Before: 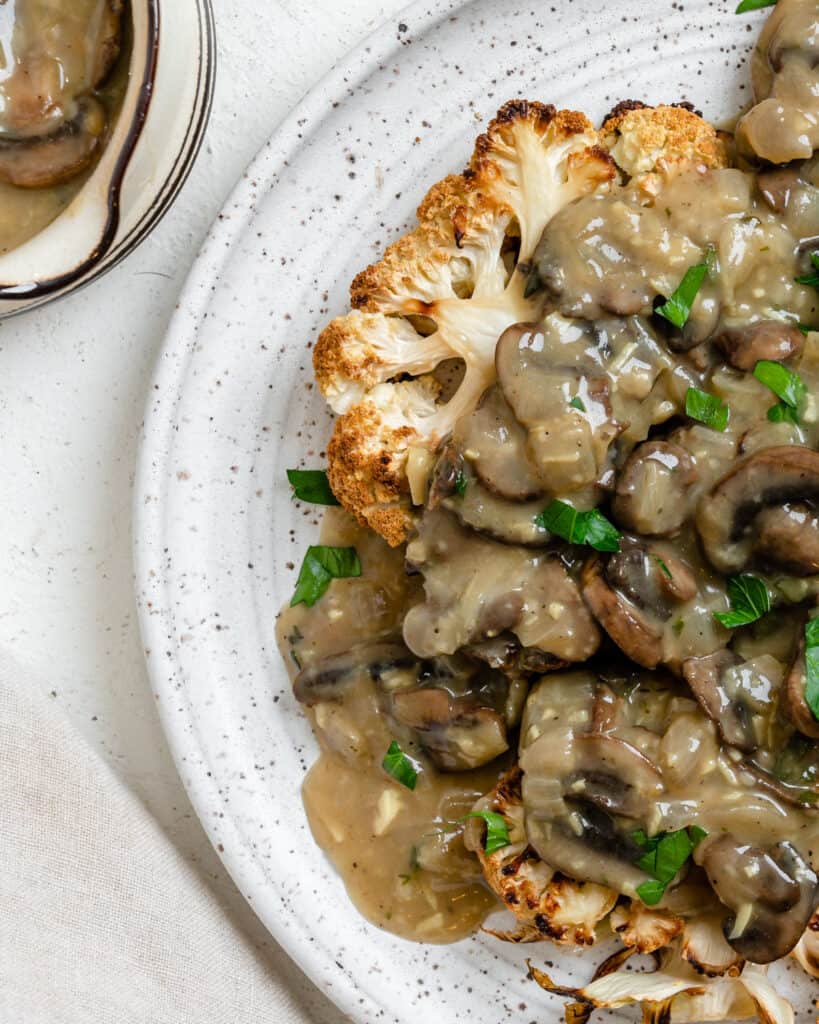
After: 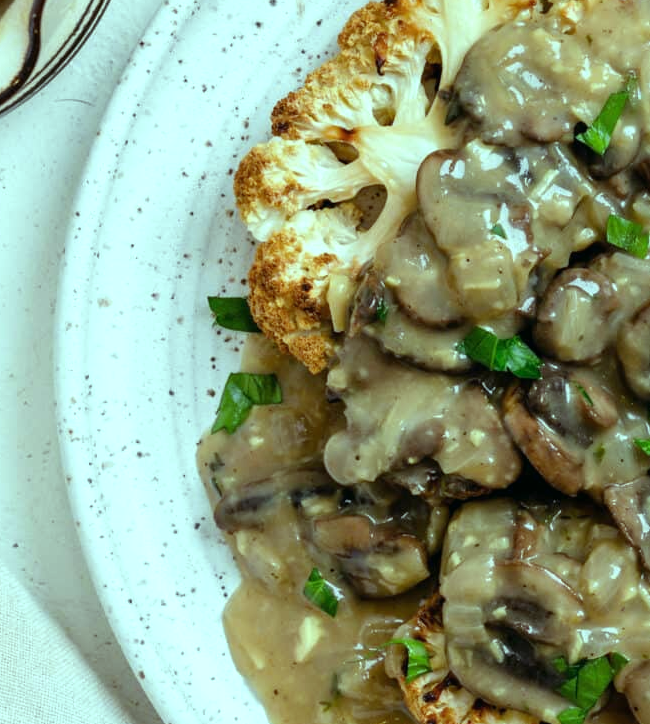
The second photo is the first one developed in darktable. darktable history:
crop: left 9.712%, top 16.928%, right 10.845%, bottom 12.332%
color balance: mode lift, gamma, gain (sRGB), lift [0.997, 0.979, 1.021, 1.011], gamma [1, 1.084, 0.916, 0.998], gain [1, 0.87, 1.13, 1.101], contrast 4.55%, contrast fulcrum 38.24%, output saturation 104.09%
